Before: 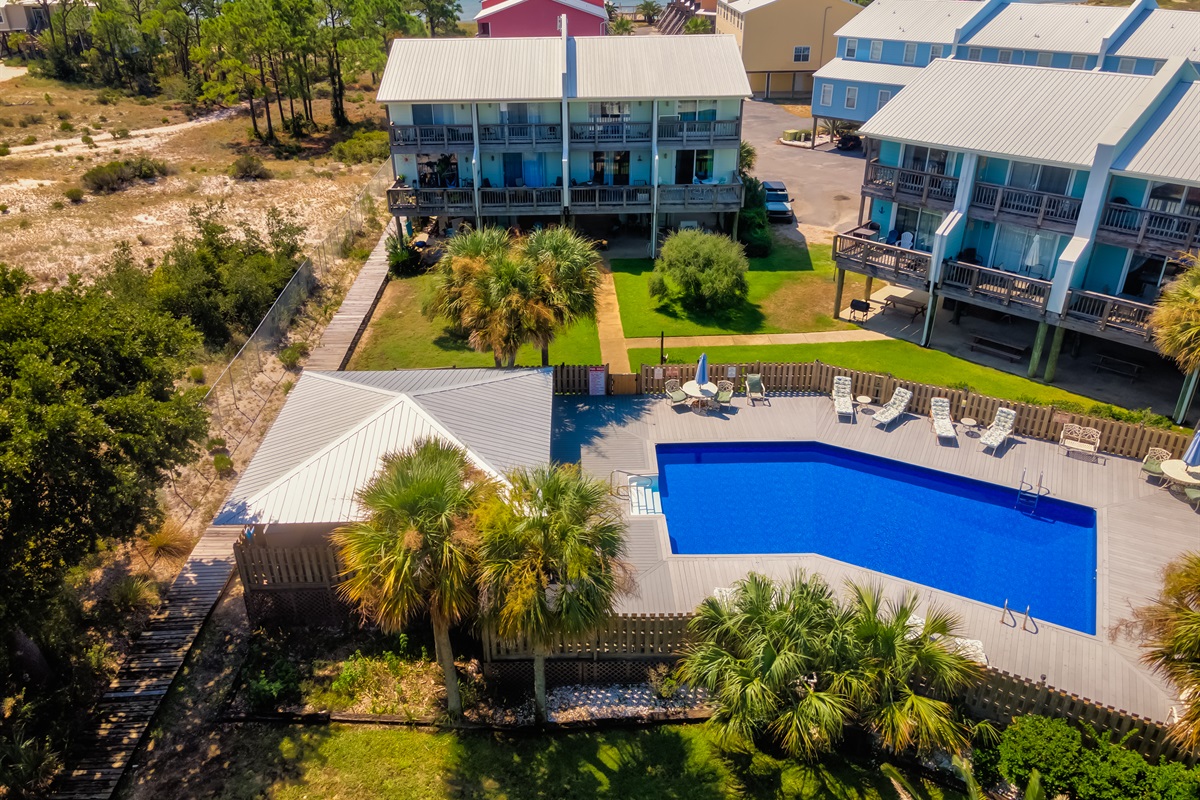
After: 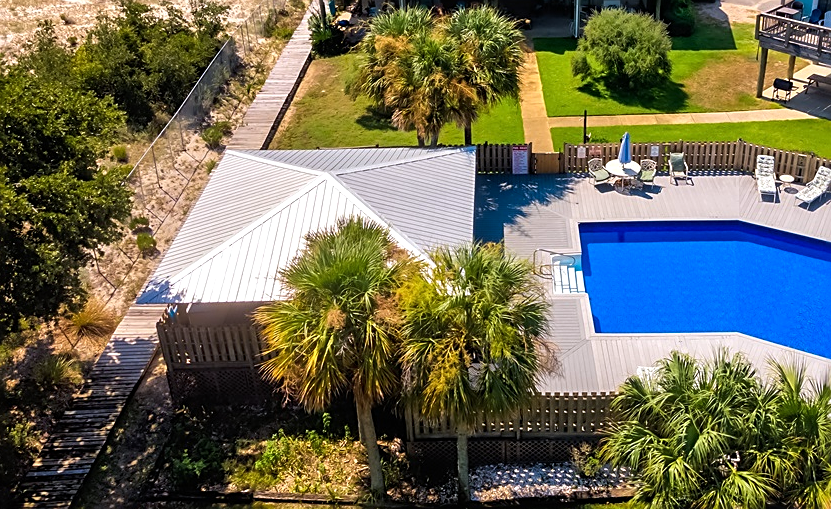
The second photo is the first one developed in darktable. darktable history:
sharpen: on, module defaults
crop: left 6.488%, top 27.668%, right 24.183%, bottom 8.656%
color zones: curves: ch0 [(0, 0.5) (0.143, 0.5) (0.286, 0.5) (0.429, 0.5) (0.571, 0.5) (0.714, 0.476) (0.857, 0.5) (1, 0.5)]; ch2 [(0, 0.5) (0.143, 0.5) (0.286, 0.5) (0.429, 0.5) (0.571, 0.5) (0.714, 0.487) (0.857, 0.5) (1, 0.5)]
tone equalizer: -8 EV -0.417 EV, -7 EV -0.389 EV, -6 EV -0.333 EV, -5 EV -0.222 EV, -3 EV 0.222 EV, -2 EV 0.333 EV, -1 EV 0.389 EV, +0 EV 0.417 EV, edges refinement/feathering 500, mask exposure compensation -1.57 EV, preserve details no
white balance: red 0.984, blue 1.059
